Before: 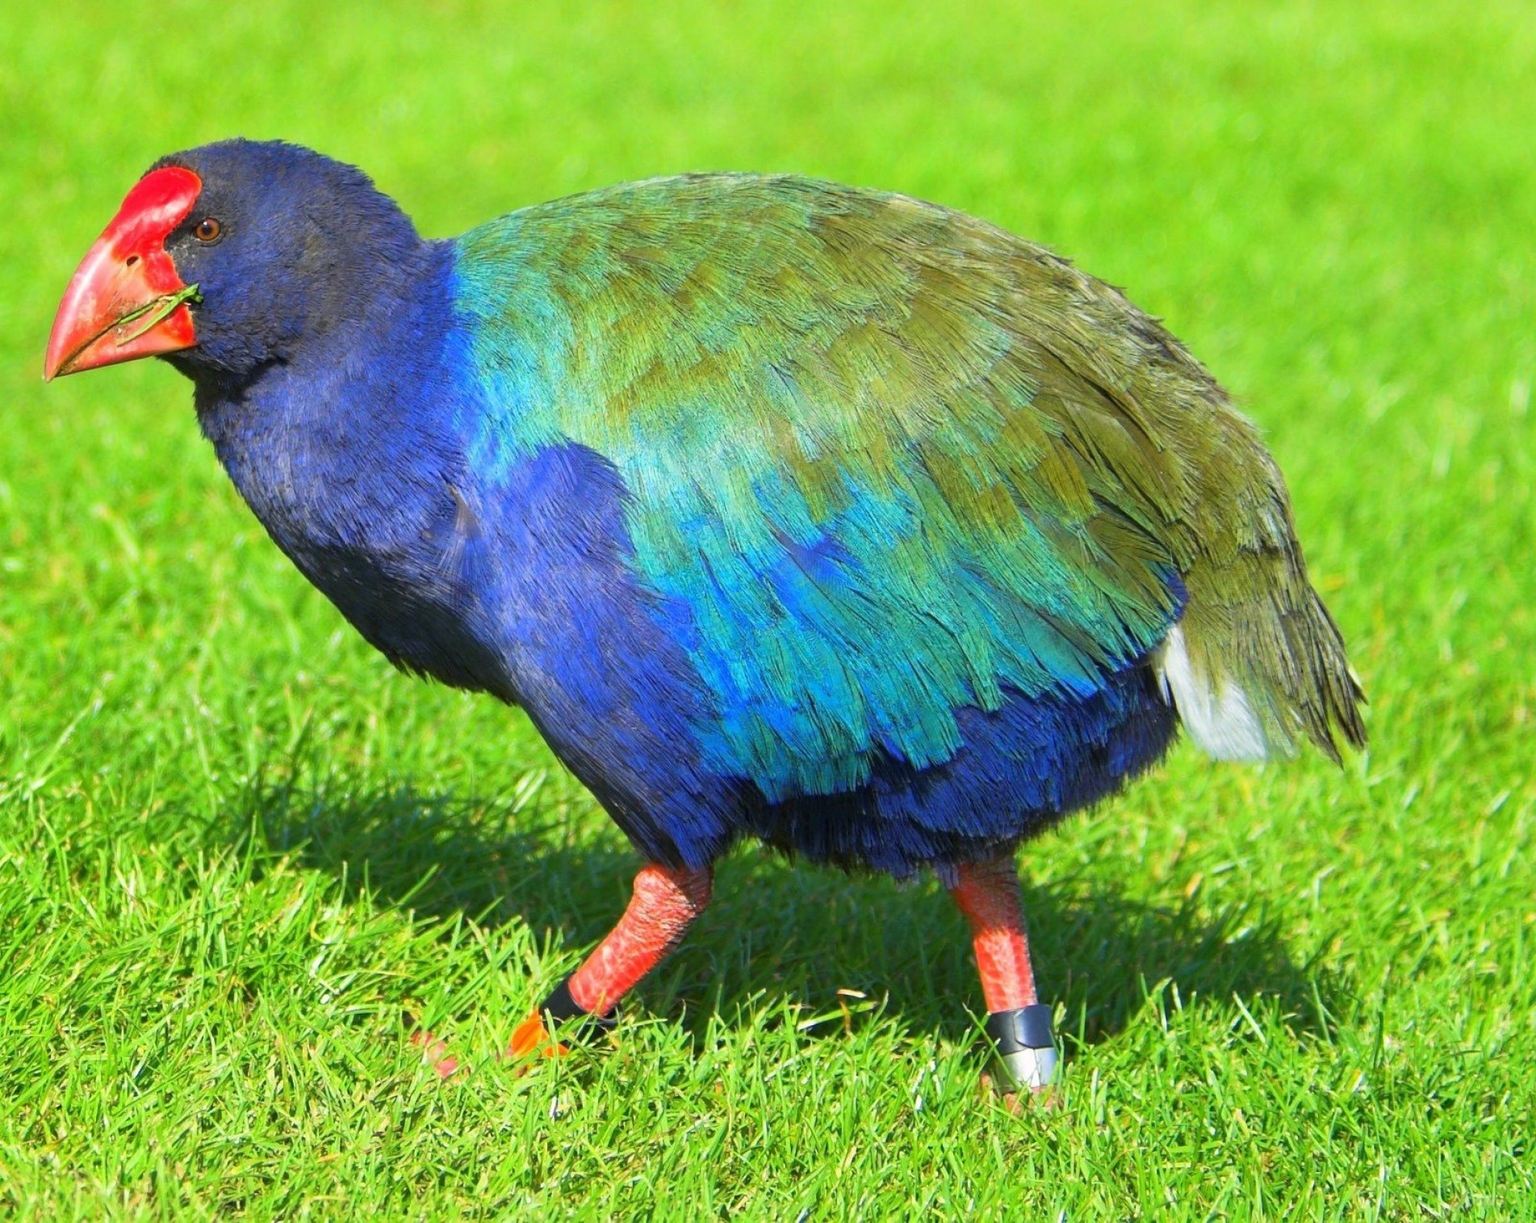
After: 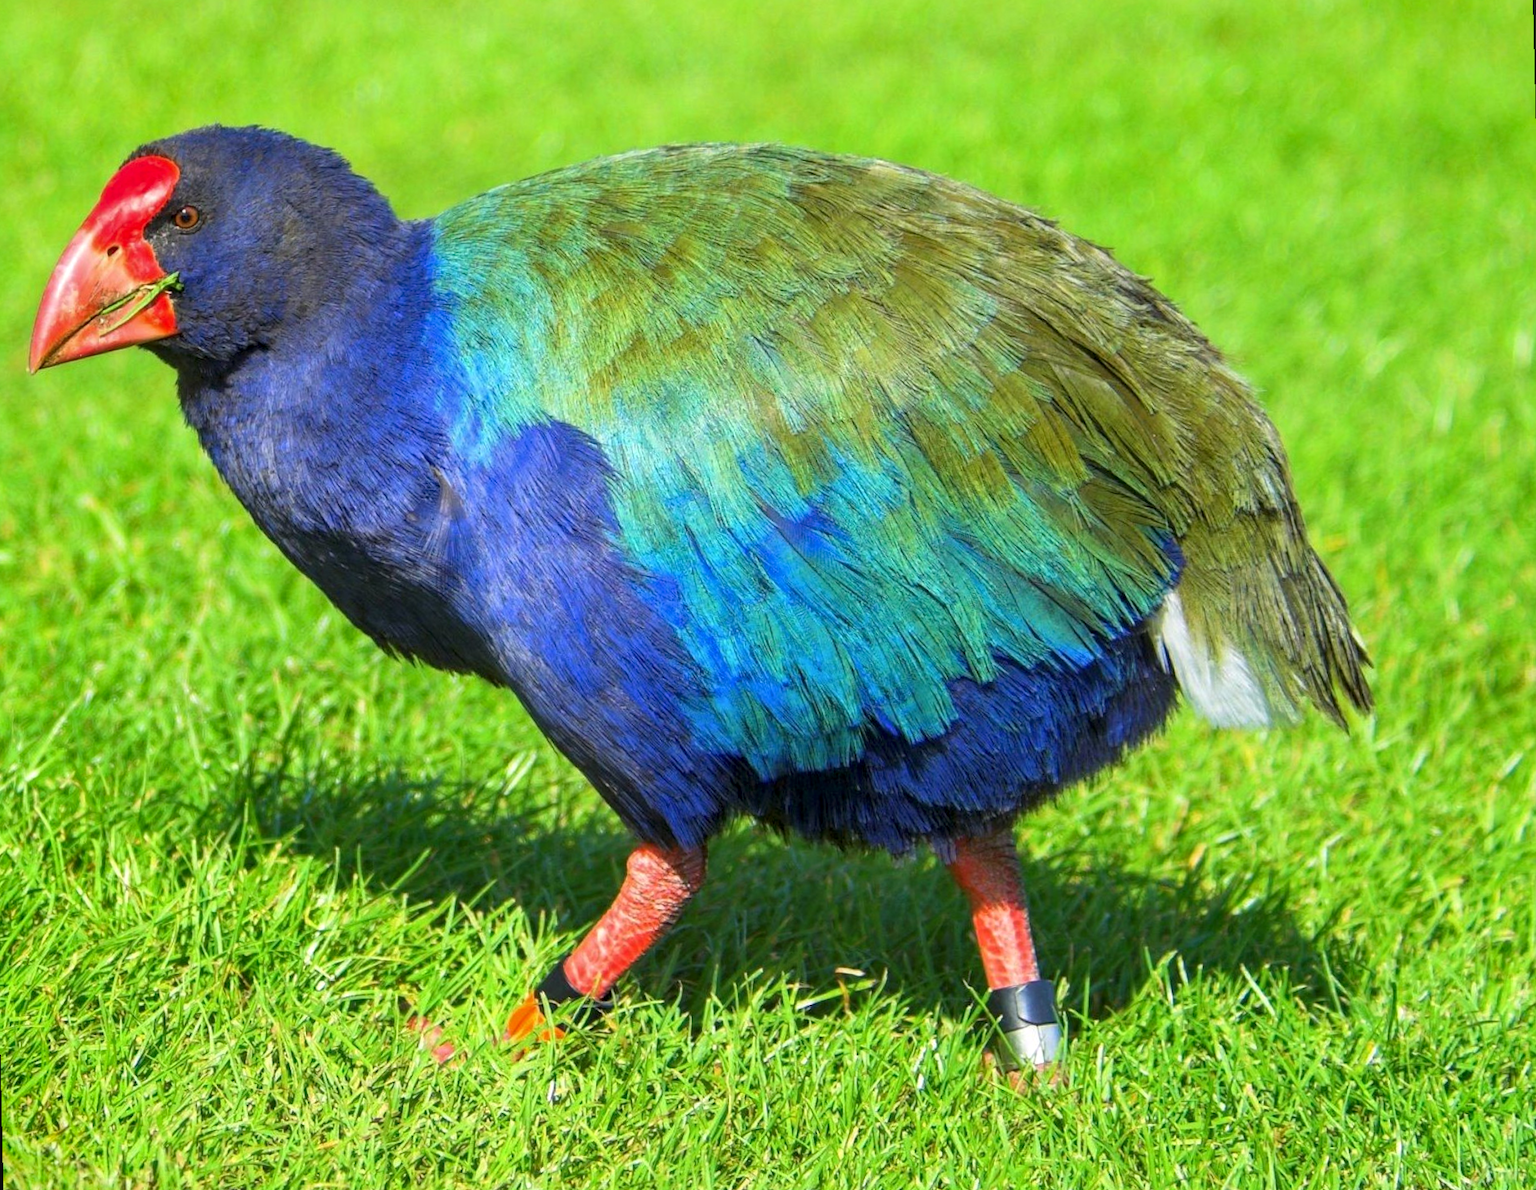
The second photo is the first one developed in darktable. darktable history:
rotate and perspective: rotation -1.32°, lens shift (horizontal) -0.031, crop left 0.015, crop right 0.985, crop top 0.047, crop bottom 0.982
local contrast: on, module defaults
